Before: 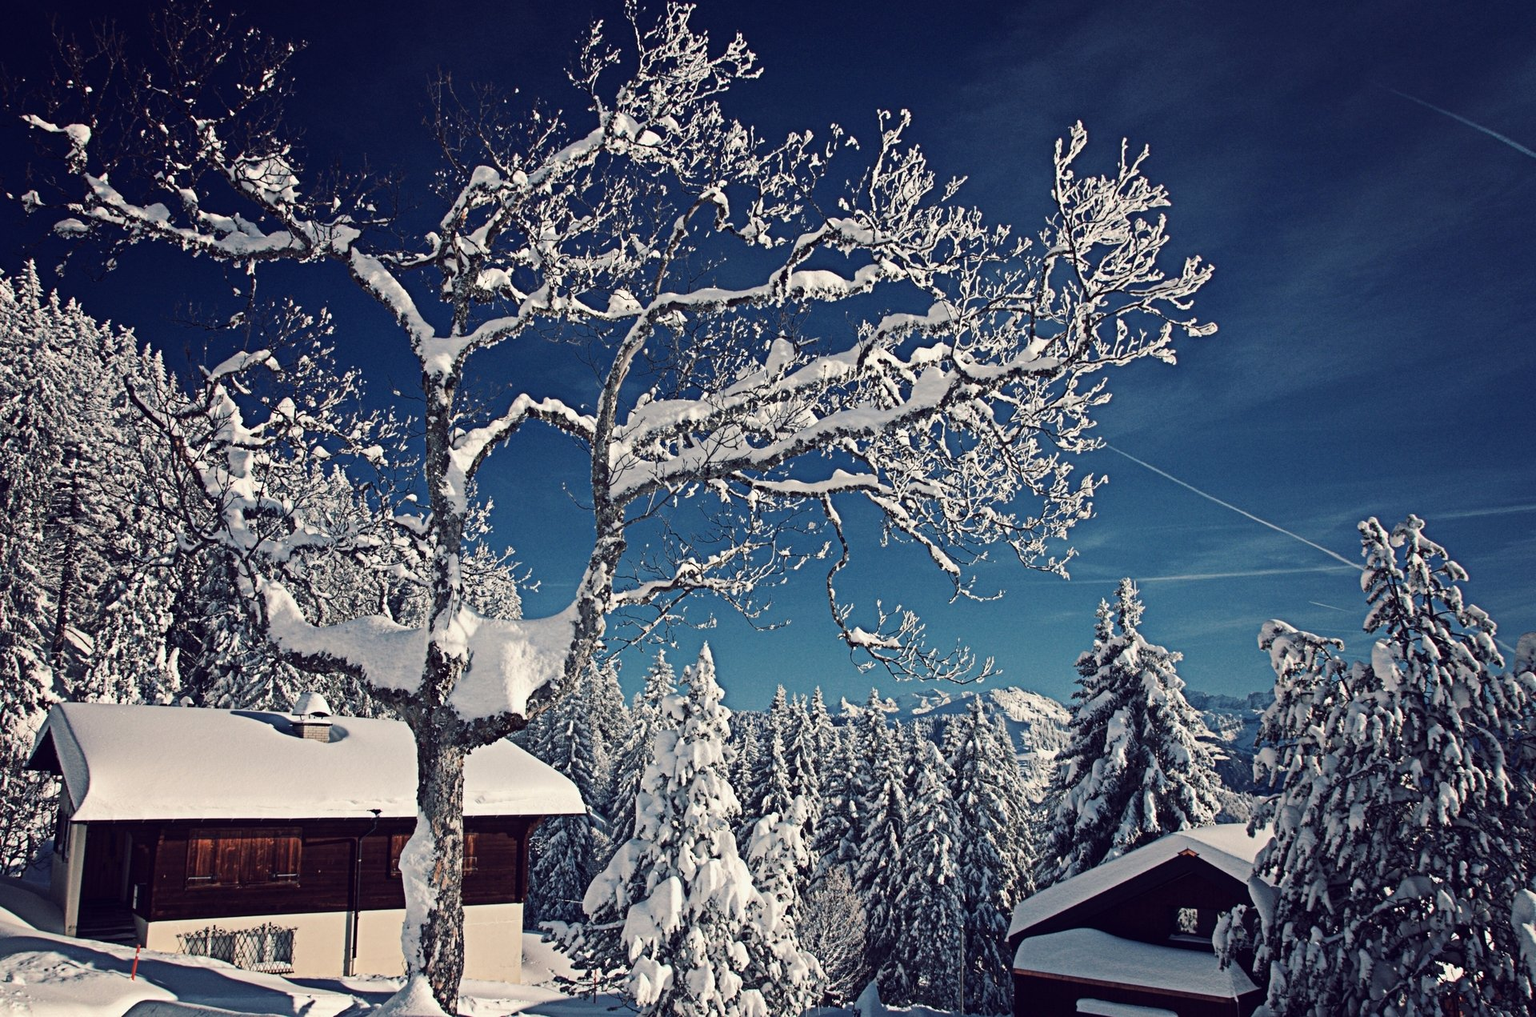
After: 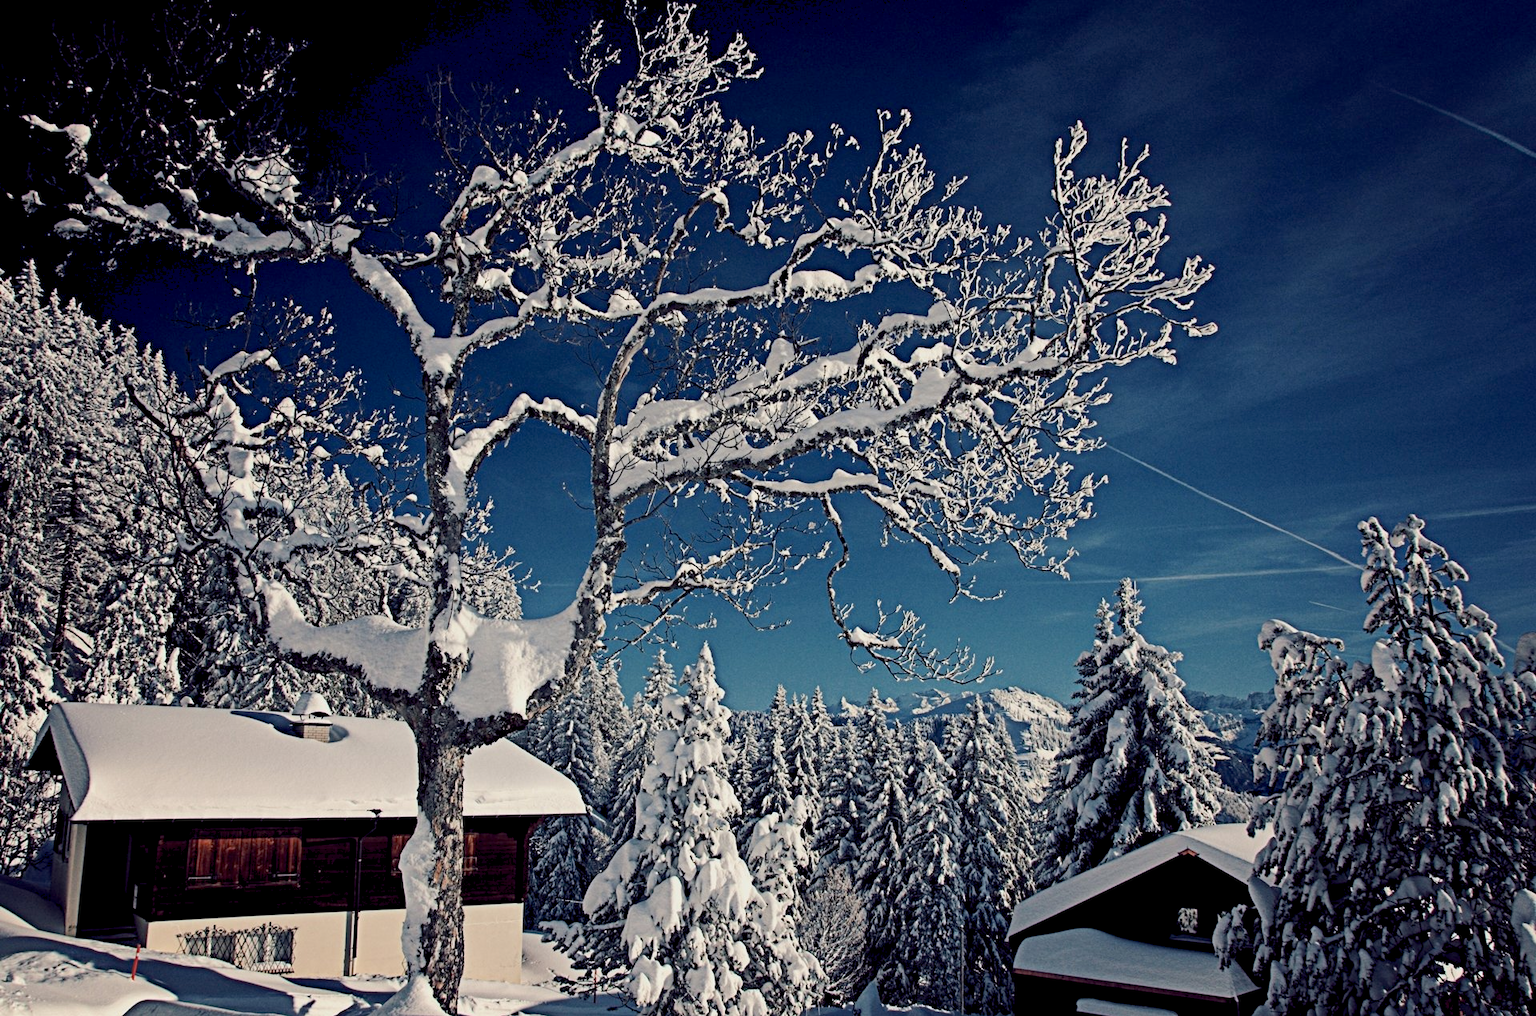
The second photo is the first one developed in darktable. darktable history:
exposure: black level correction 0.009, exposure -0.166 EV
